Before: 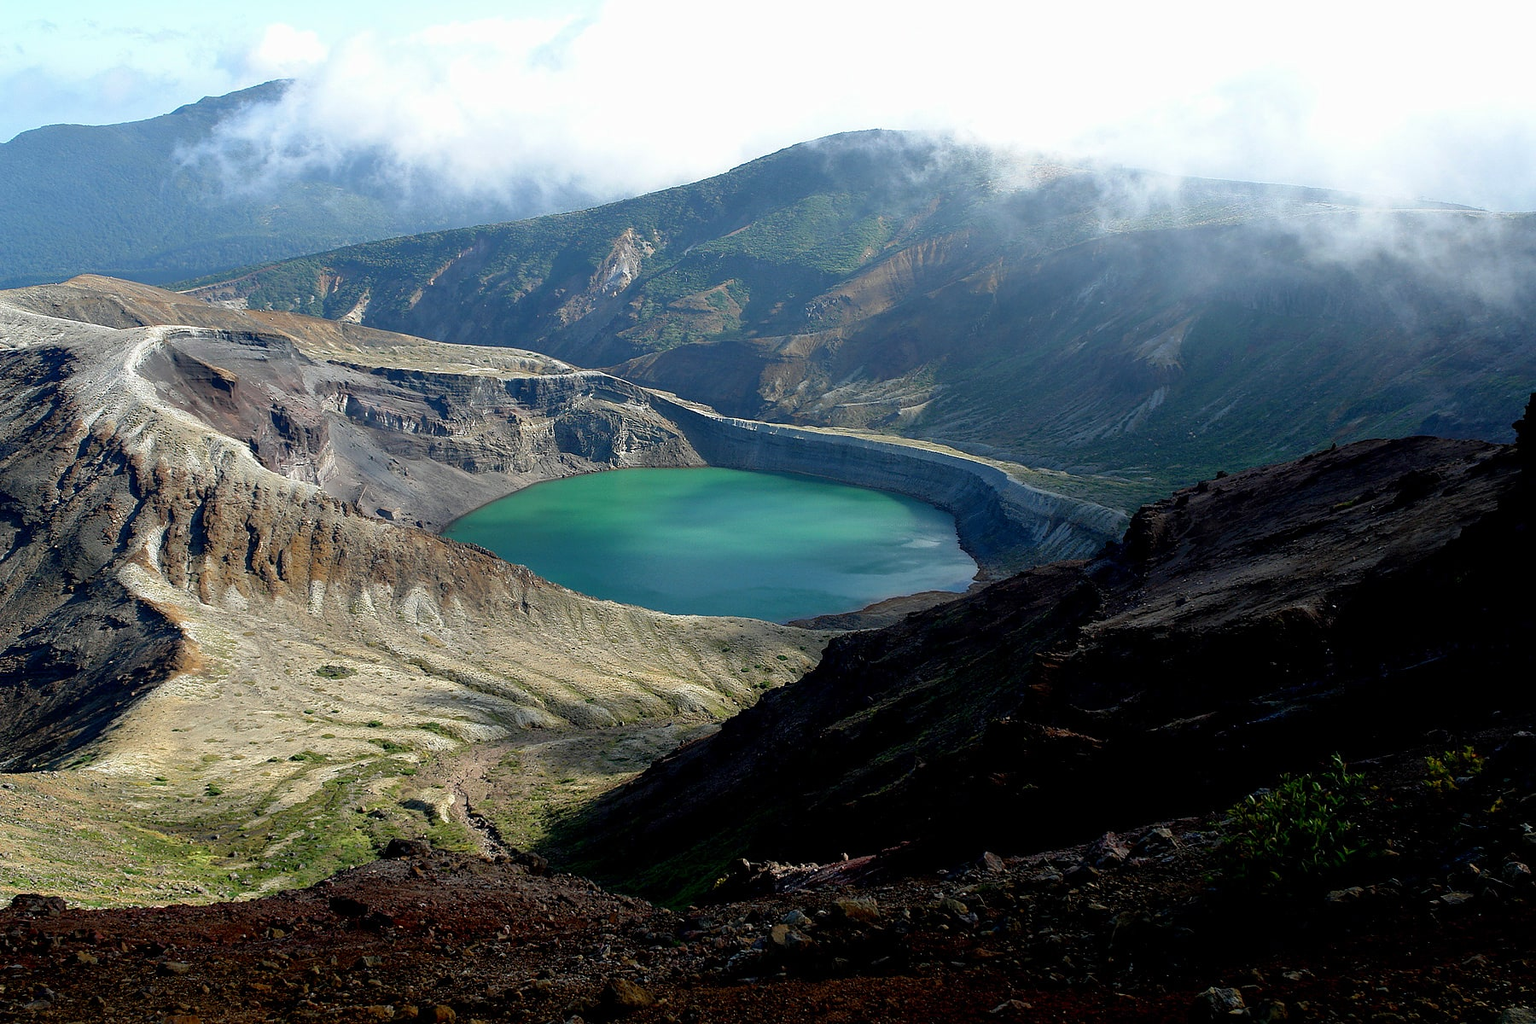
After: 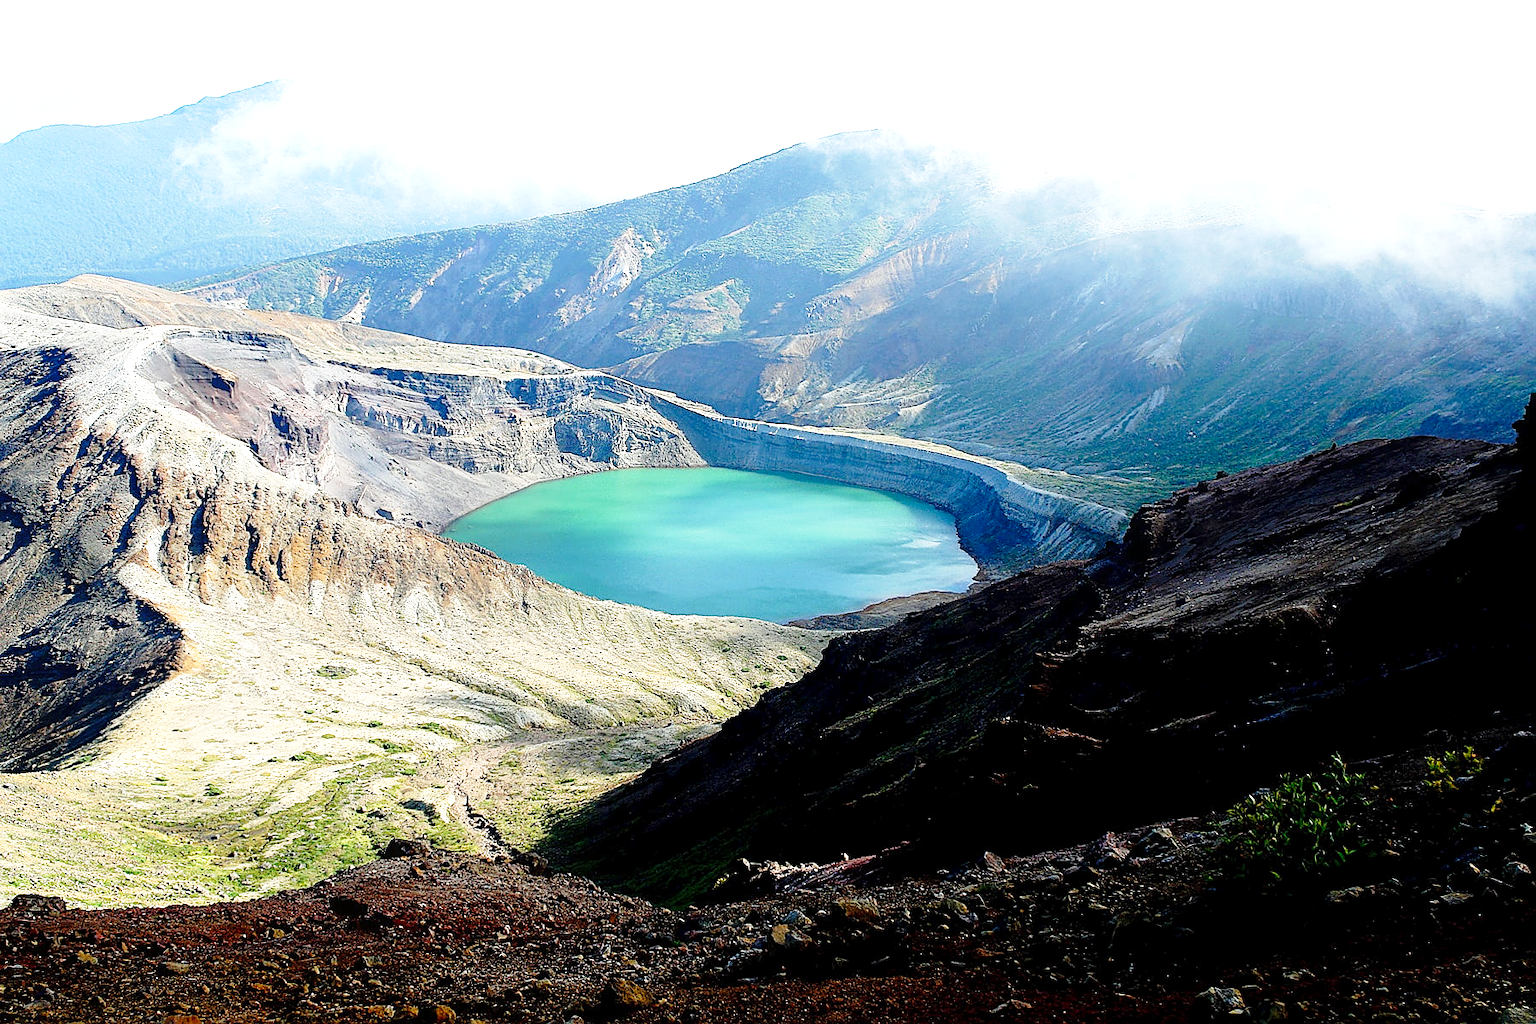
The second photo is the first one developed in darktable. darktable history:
sharpen: on, module defaults
contrast equalizer: octaves 7, y [[0.6 ×6], [0.55 ×6], [0 ×6], [0 ×6], [0 ×6]], mix -0.3
base curve: curves: ch0 [(0, 0) (0.028, 0.03) (0.121, 0.232) (0.46, 0.748) (0.859, 0.968) (1, 1)], preserve colors none
exposure: black level correction 0.001, exposure 0.955 EV, compensate exposure bias true, compensate highlight preservation false
